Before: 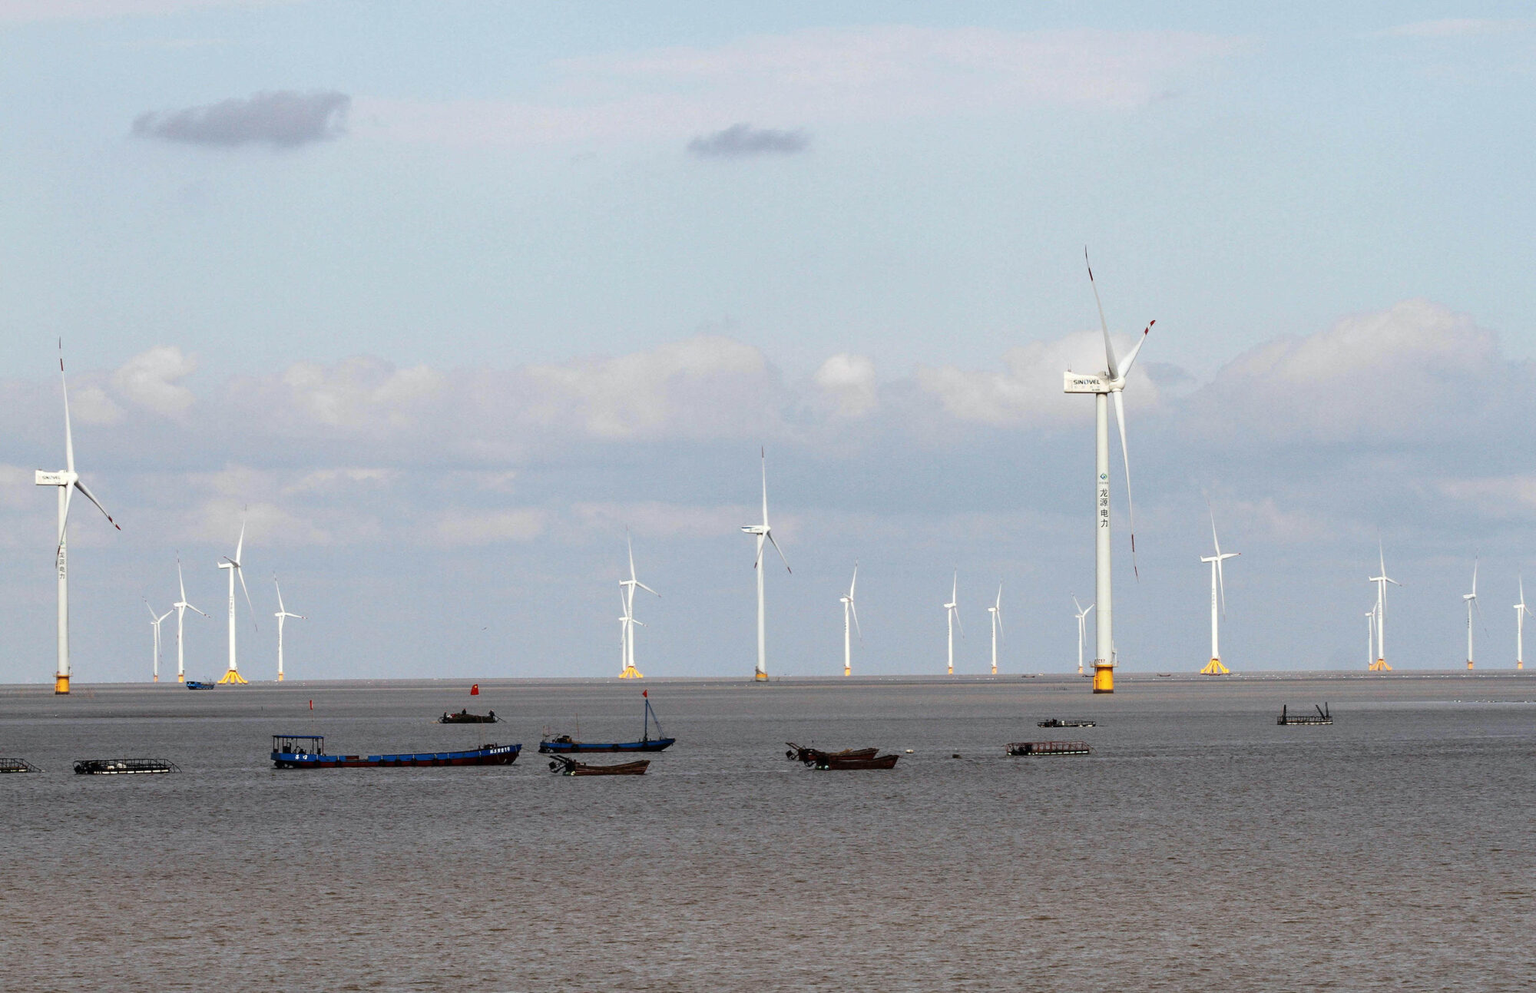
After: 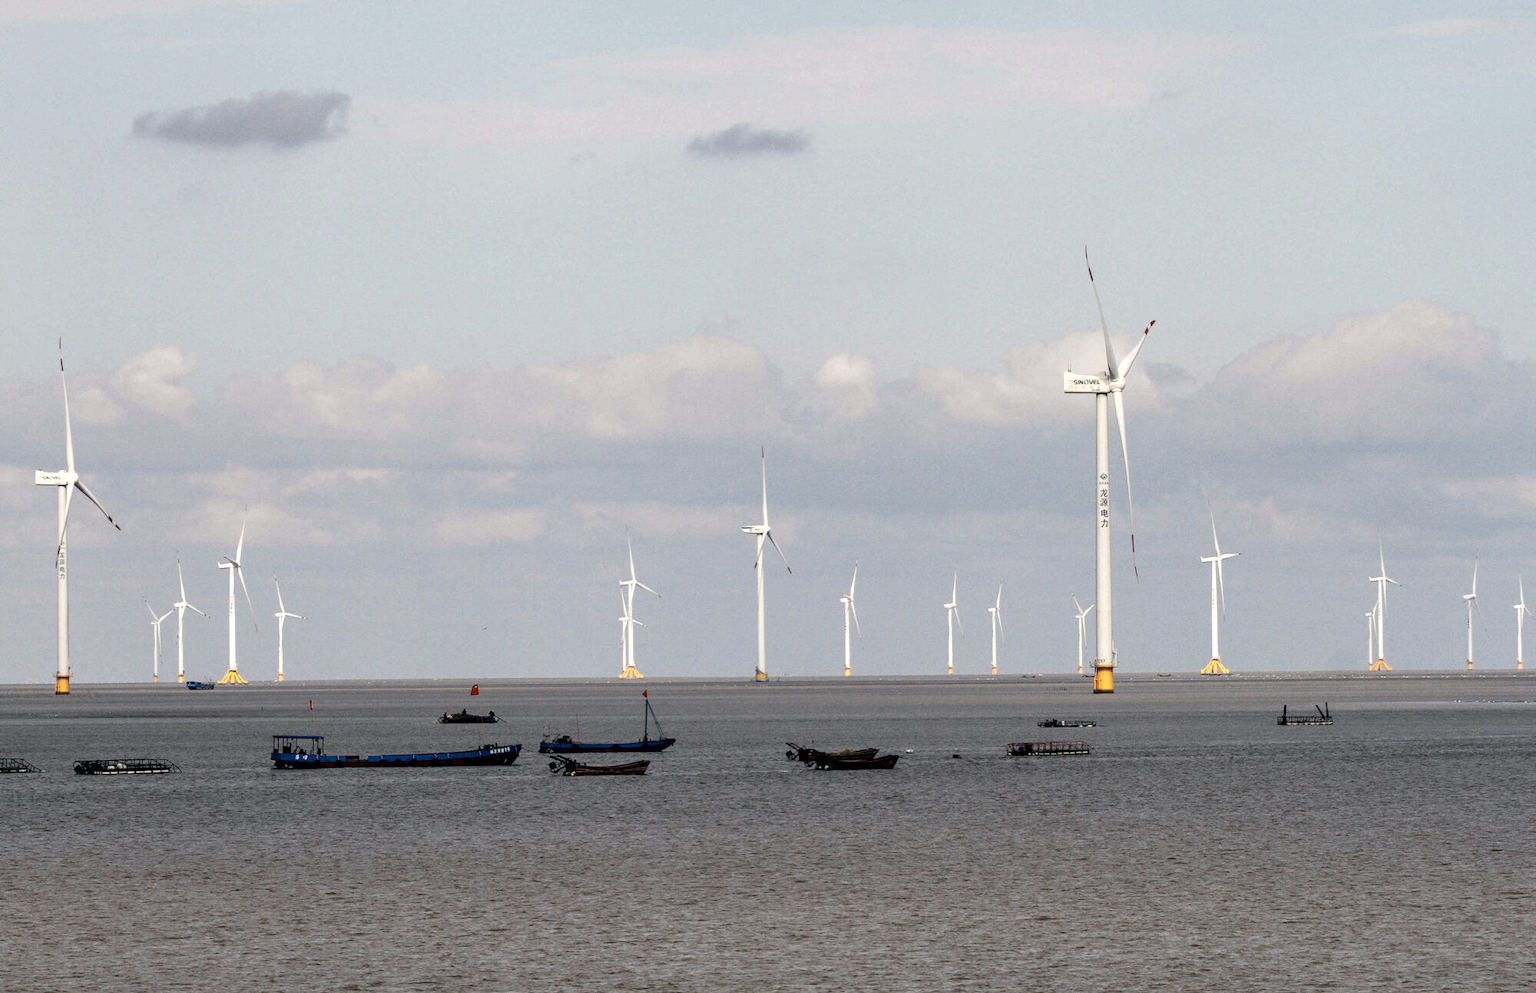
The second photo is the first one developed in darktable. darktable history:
local contrast: on, module defaults
color correction: highlights a* 2.74, highlights b* 5.03, shadows a* -2.3, shadows b* -4.83, saturation 0.79
